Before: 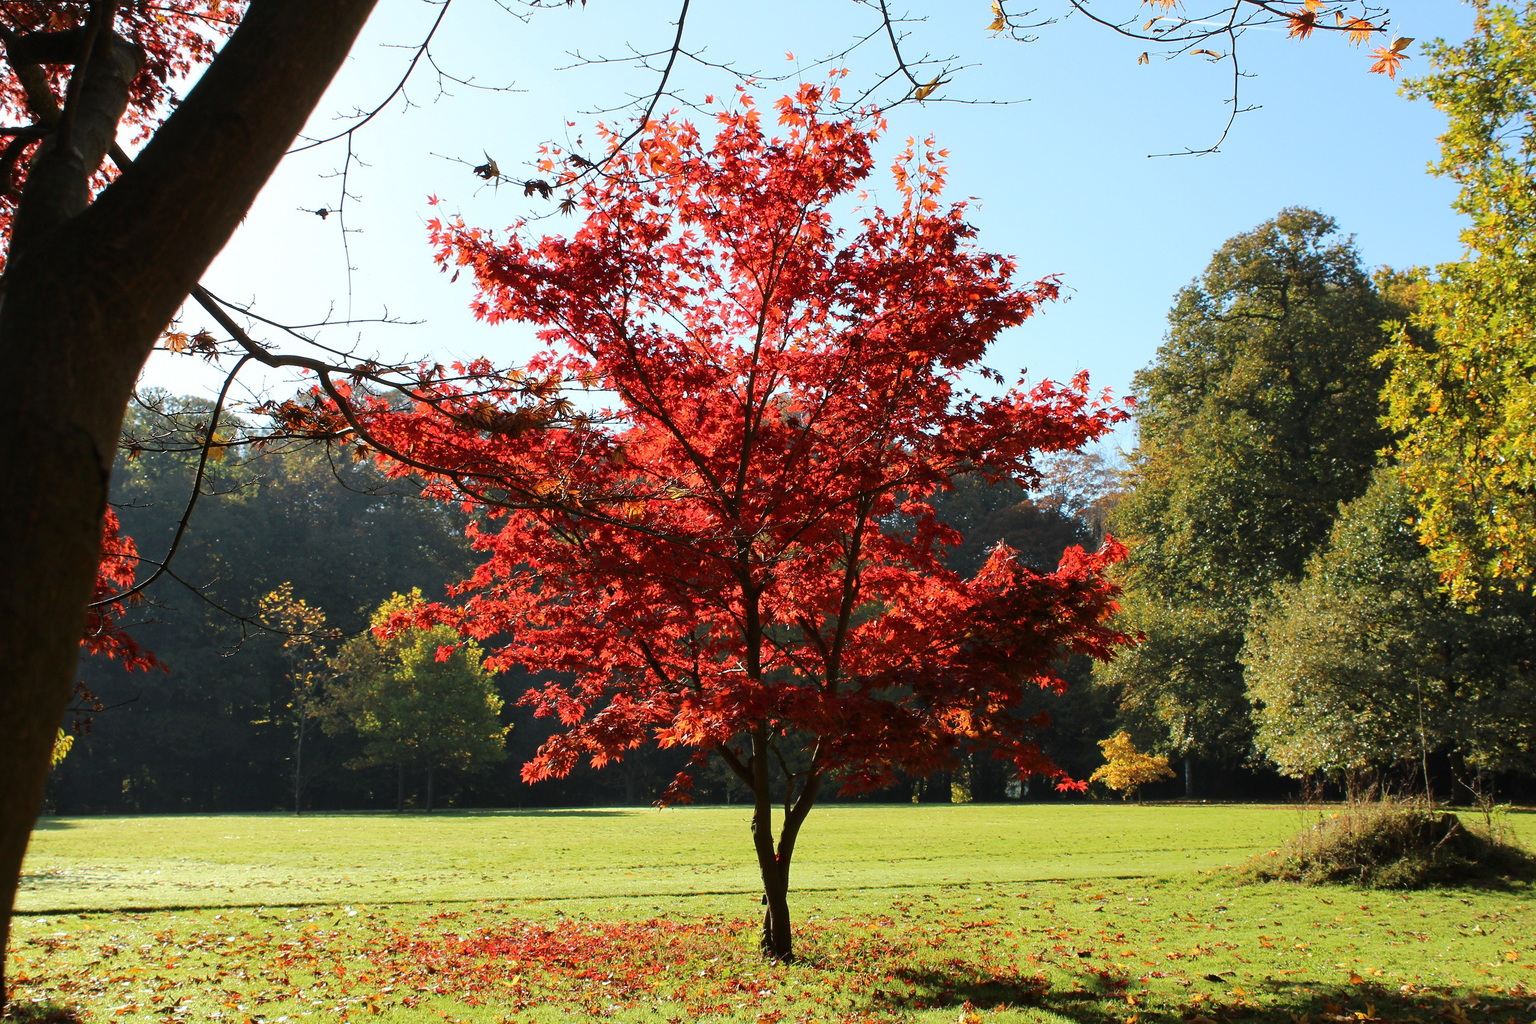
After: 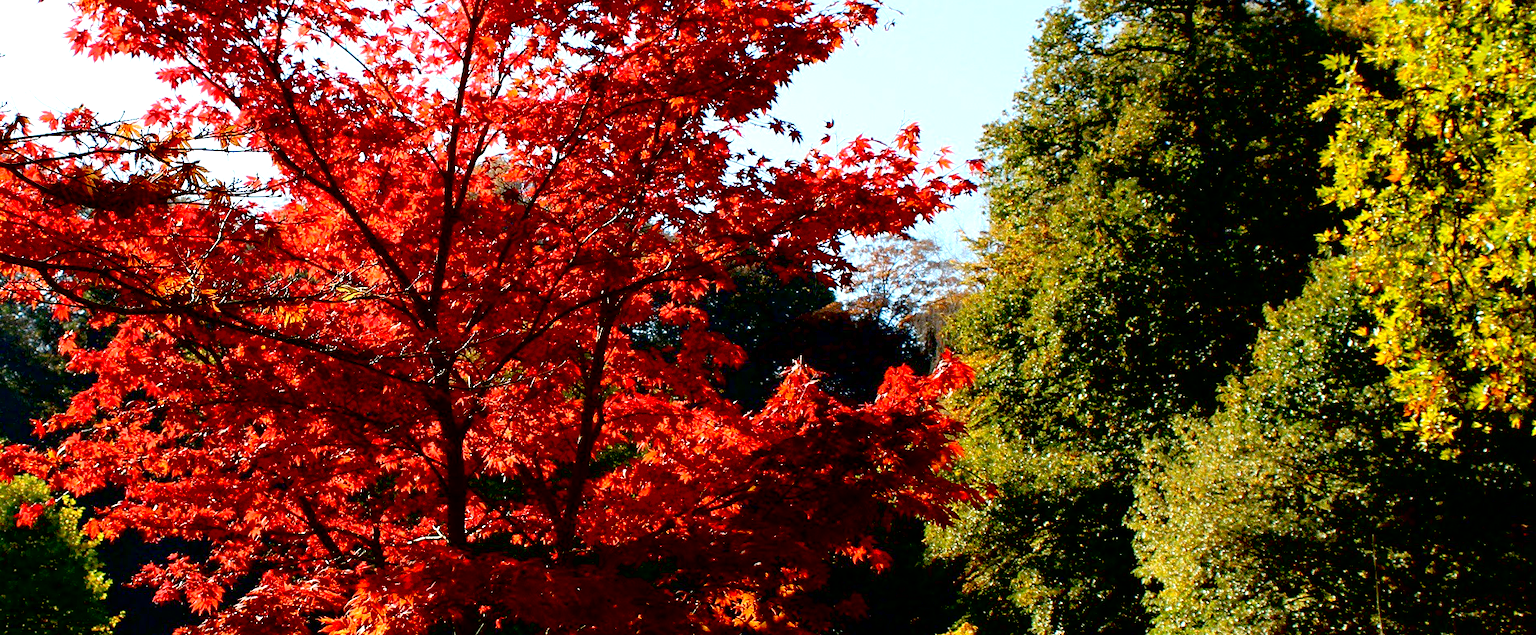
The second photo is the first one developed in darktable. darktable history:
crop and rotate: left 27.563%, top 27.478%, bottom 27.598%
exposure: black level correction 0.041, exposure 0.499 EV, compensate highlight preservation false
contrast brightness saturation: contrast 0.08, saturation 0.025
